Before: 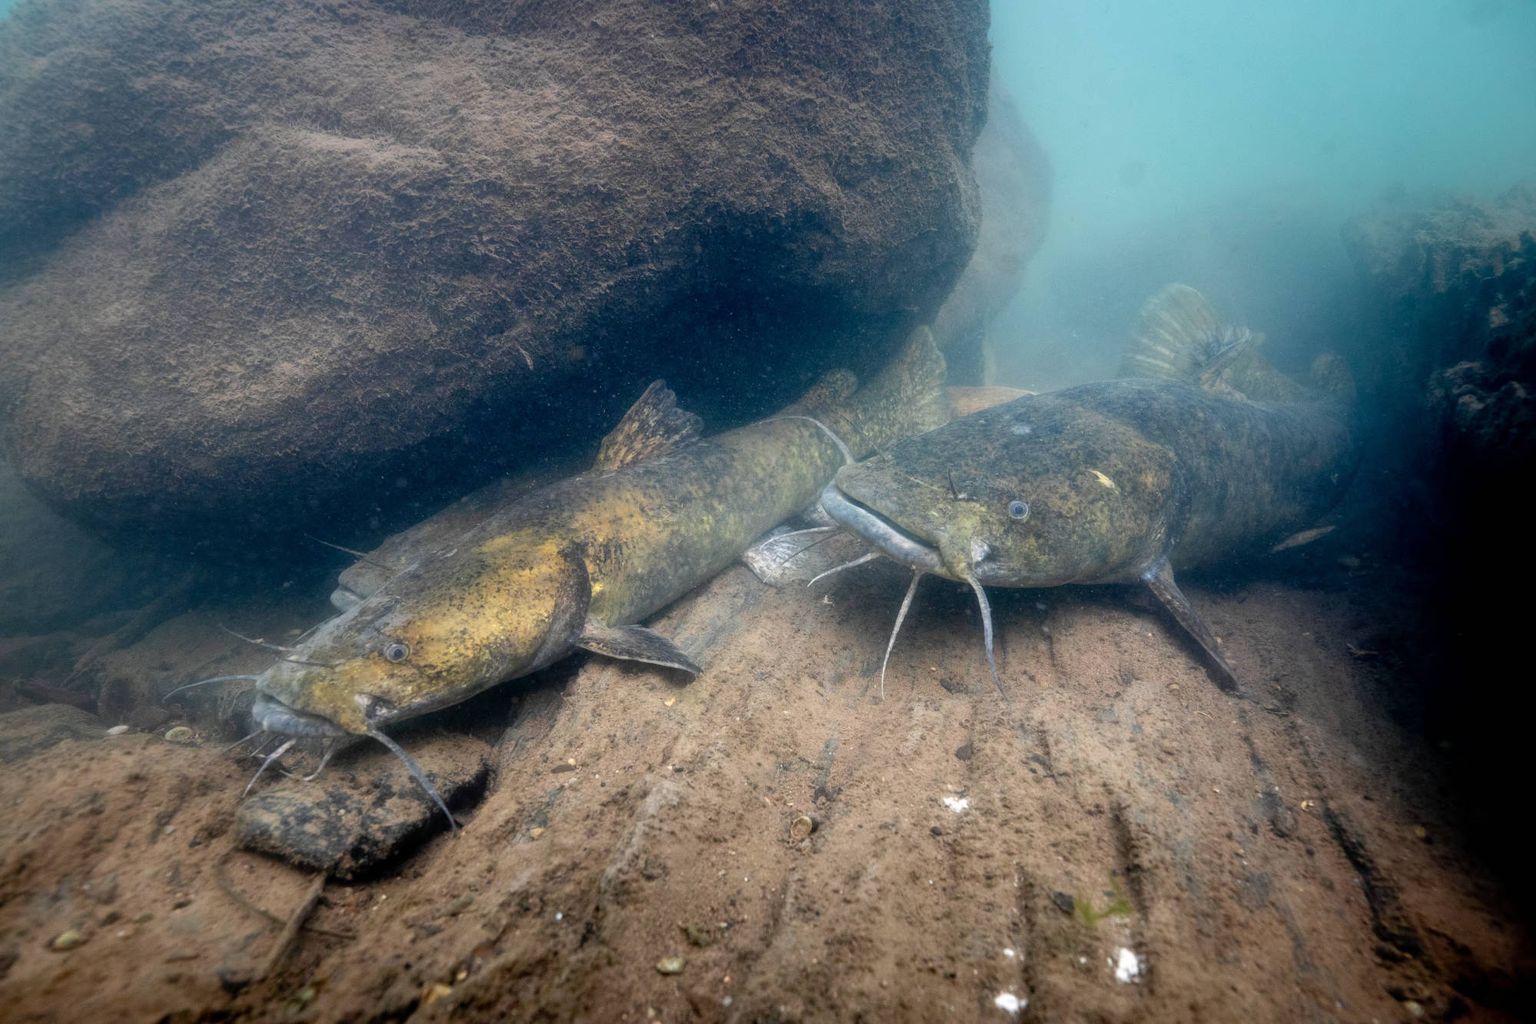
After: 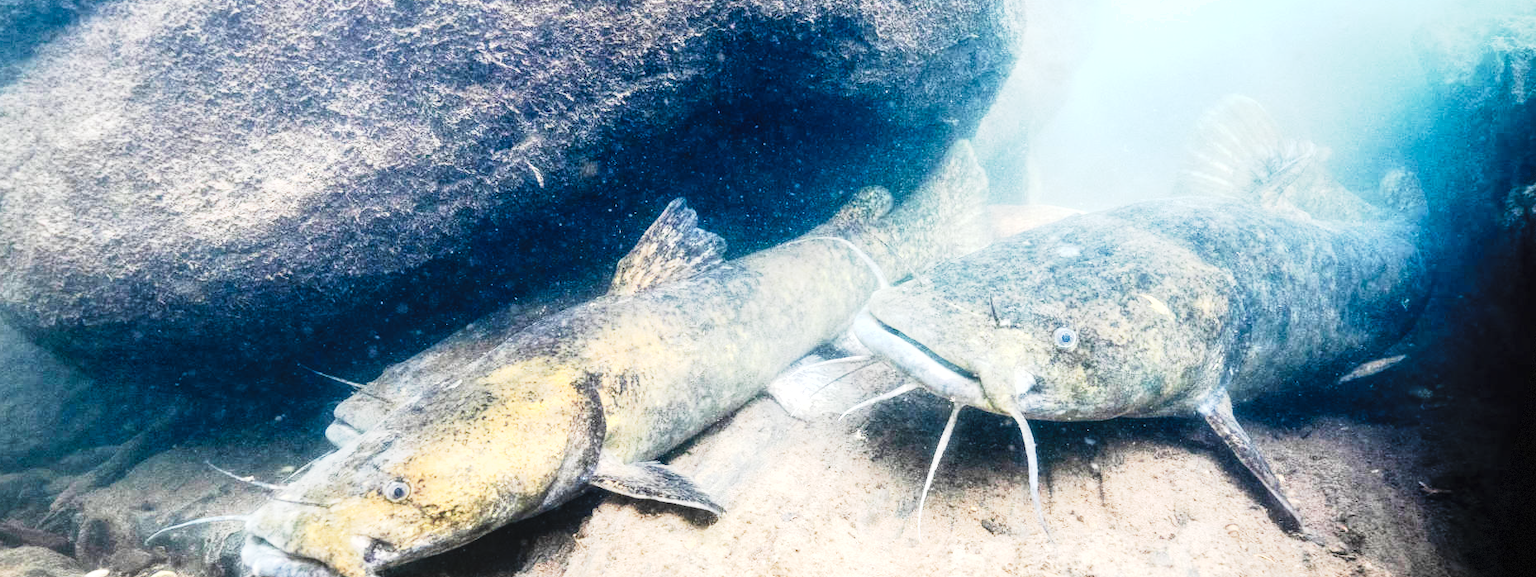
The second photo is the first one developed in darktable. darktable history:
contrast brightness saturation: contrast 0.135, brightness 0.218
exposure: black level correction 0, exposure 0.703 EV, compensate highlight preservation false
shadows and highlights: shadows 35.44, highlights -35.05, soften with gaussian
tone equalizer: -8 EV -0.429 EV, -7 EV -0.381 EV, -6 EV -0.33 EV, -5 EV -0.206 EV, -3 EV 0.239 EV, -2 EV 0.334 EV, -1 EV 0.387 EV, +0 EV 0.423 EV, edges refinement/feathering 500, mask exposure compensation -1.57 EV, preserve details no
local contrast: on, module defaults
crop: left 1.85%, top 19.165%, right 5.123%, bottom 28.363%
tone curve: curves: ch0 [(0, 0) (0.236, 0.124) (0.373, 0.304) (0.542, 0.593) (0.737, 0.873) (1, 1)]; ch1 [(0, 0) (0.399, 0.328) (0.488, 0.484) (0.598, 0.624) (1, 1)]; ch2 [(0, 0) (0.448, 0.405) (0.523, 0.511) (0.592, 0.59) (1, 1)], preserve colors none
vignetting: fall-off start 100.05%, fall-off radius 71.63%, brightness -0.284, width/height ratio 1.173, dithering 8-bit output
